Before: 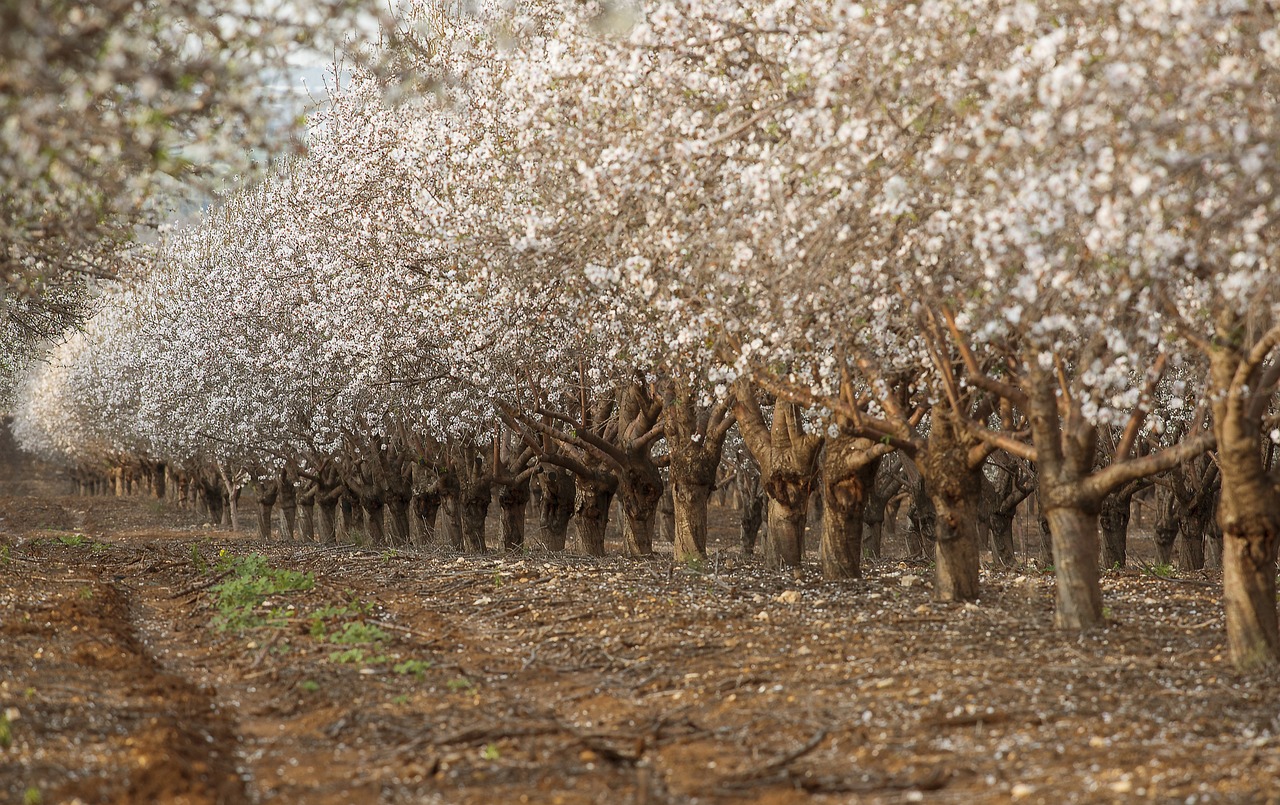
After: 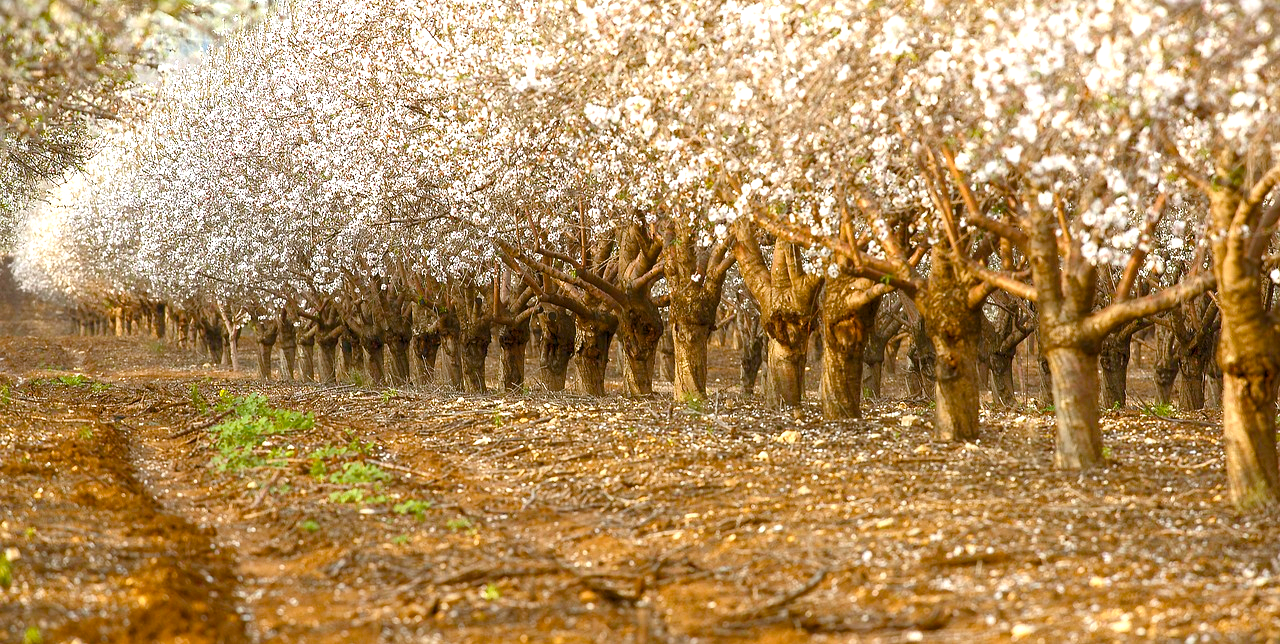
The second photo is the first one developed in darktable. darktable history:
color balance rgb: perceptual saturation grading › global saturation 20%, perceptual saturation grading › highlights -25%, perceptual saturation grading › shadows 50.52%, global vibrance 40.24%
crop and rotate: top 19.998%
exposure: exposure 1 EV, compensate highlight preservation false
